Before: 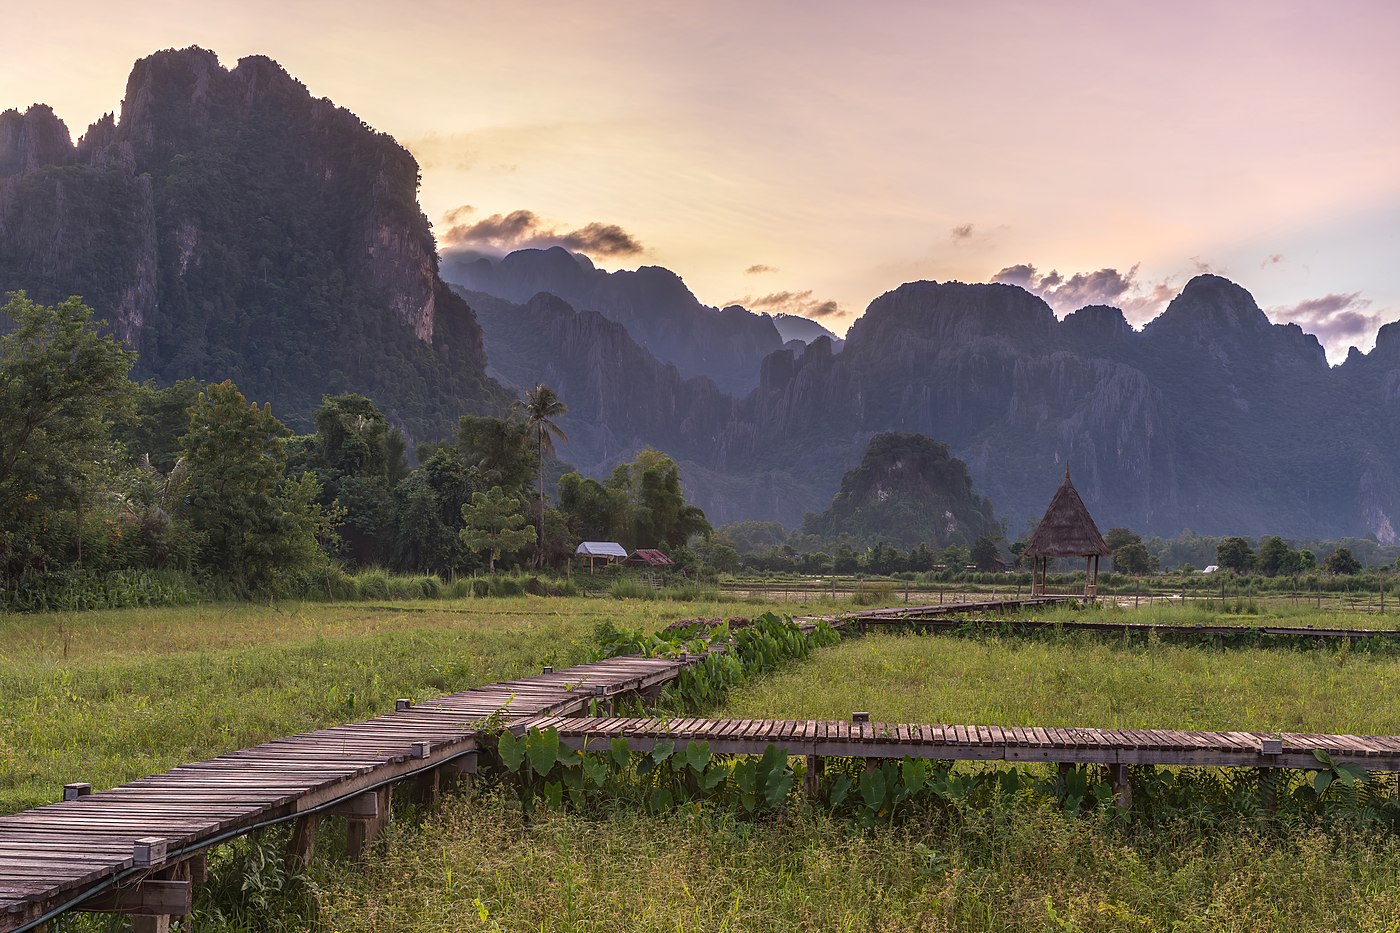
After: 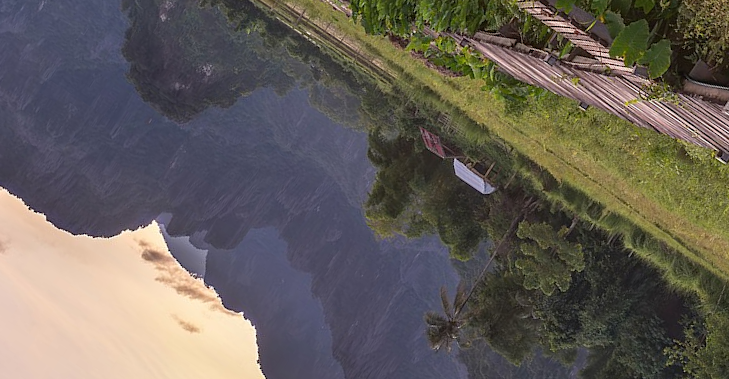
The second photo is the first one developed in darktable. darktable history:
crop and rotate: angle 146.83°, left 9.152%, top 15.665%, right 4.404%, bottom 16.956%
